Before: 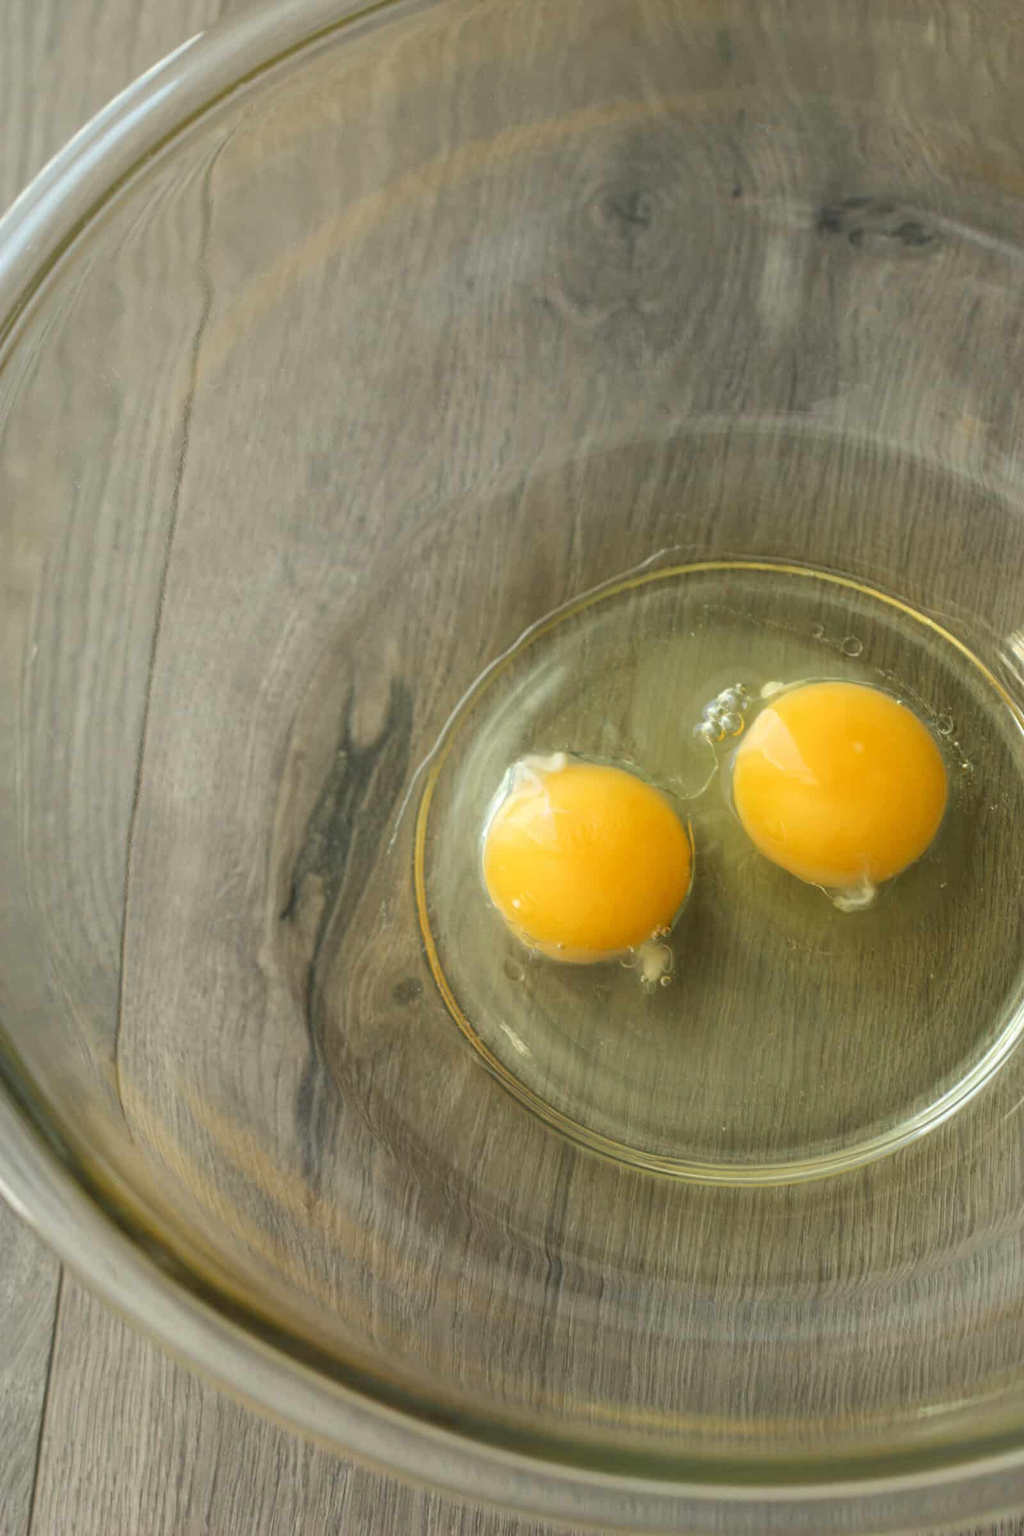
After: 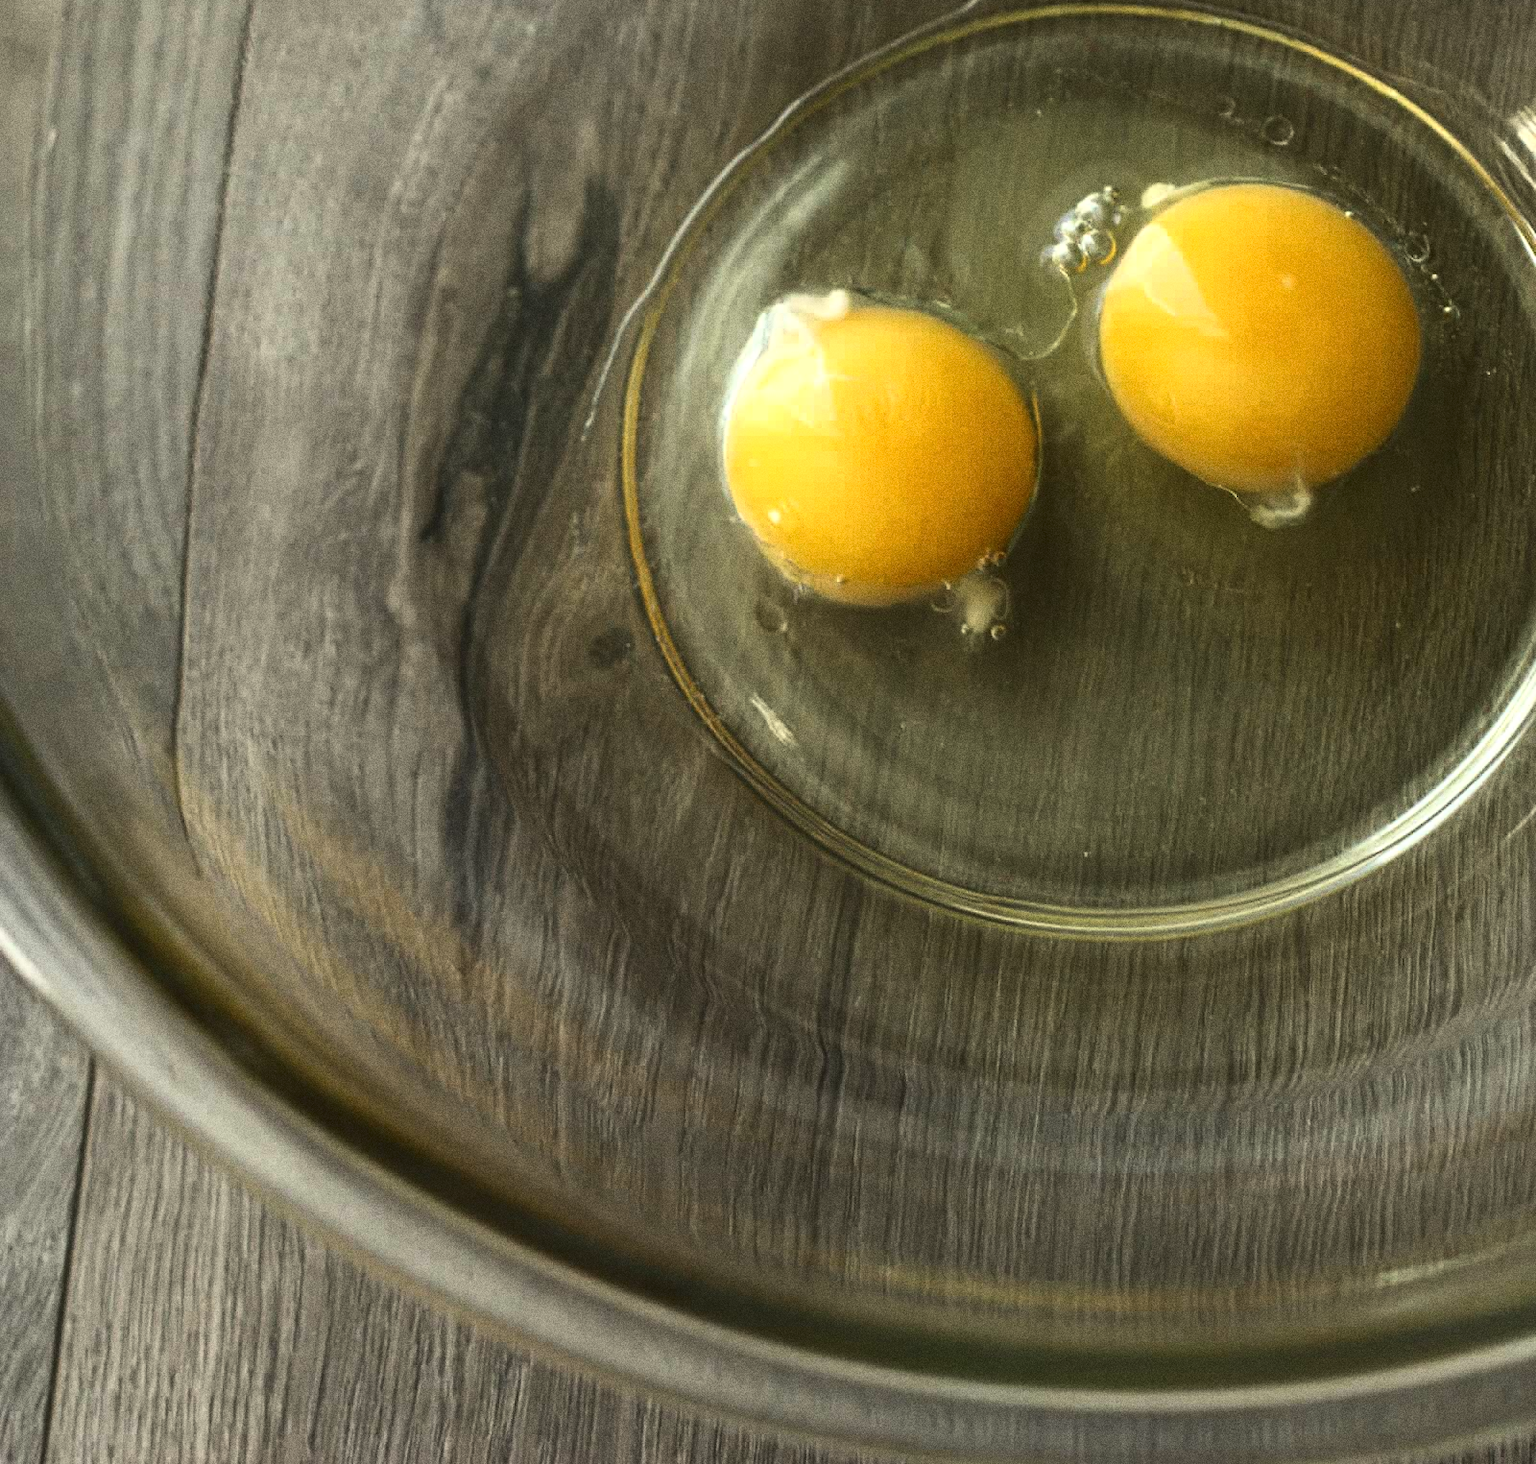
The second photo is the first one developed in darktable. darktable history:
crop and rotate: top 36.435%
grain: coarseness 0.09 ISO, strength 40%
tone curve: curves: ch0 [(0, 0) (0.56, 0.467) (0.846, 0.934) (1, 1)]
